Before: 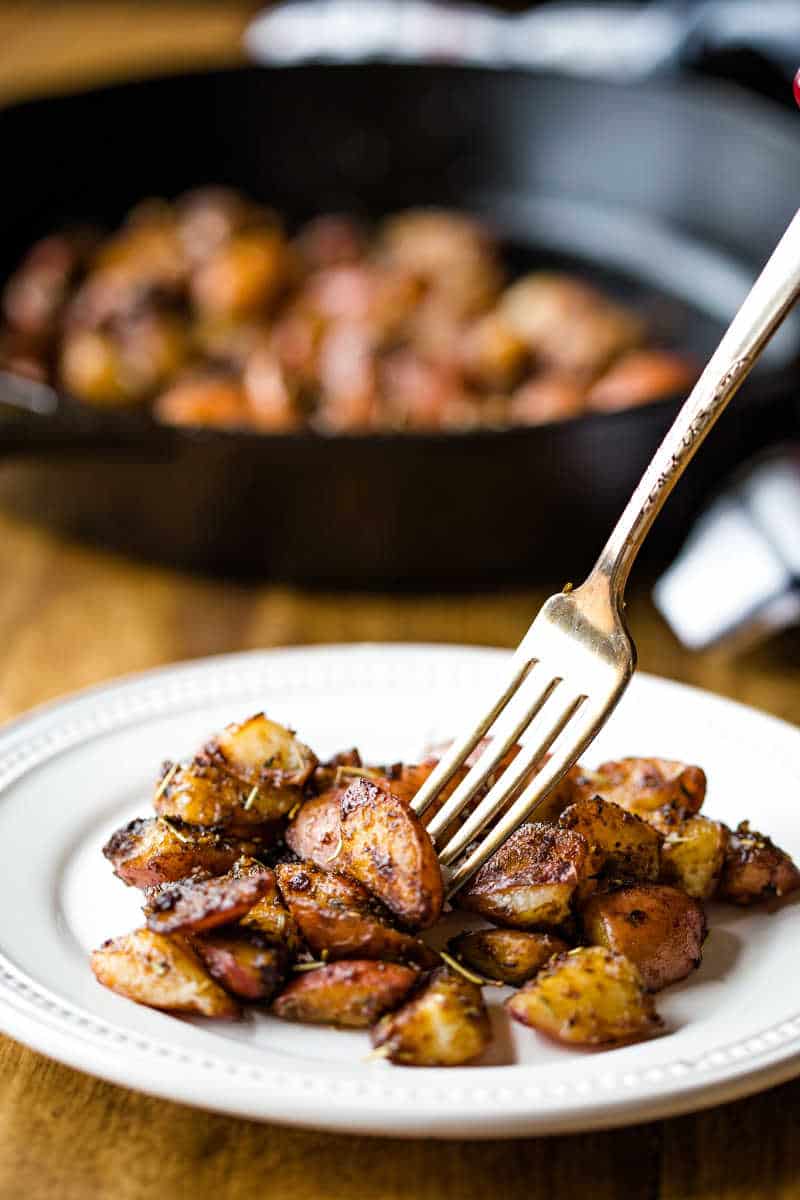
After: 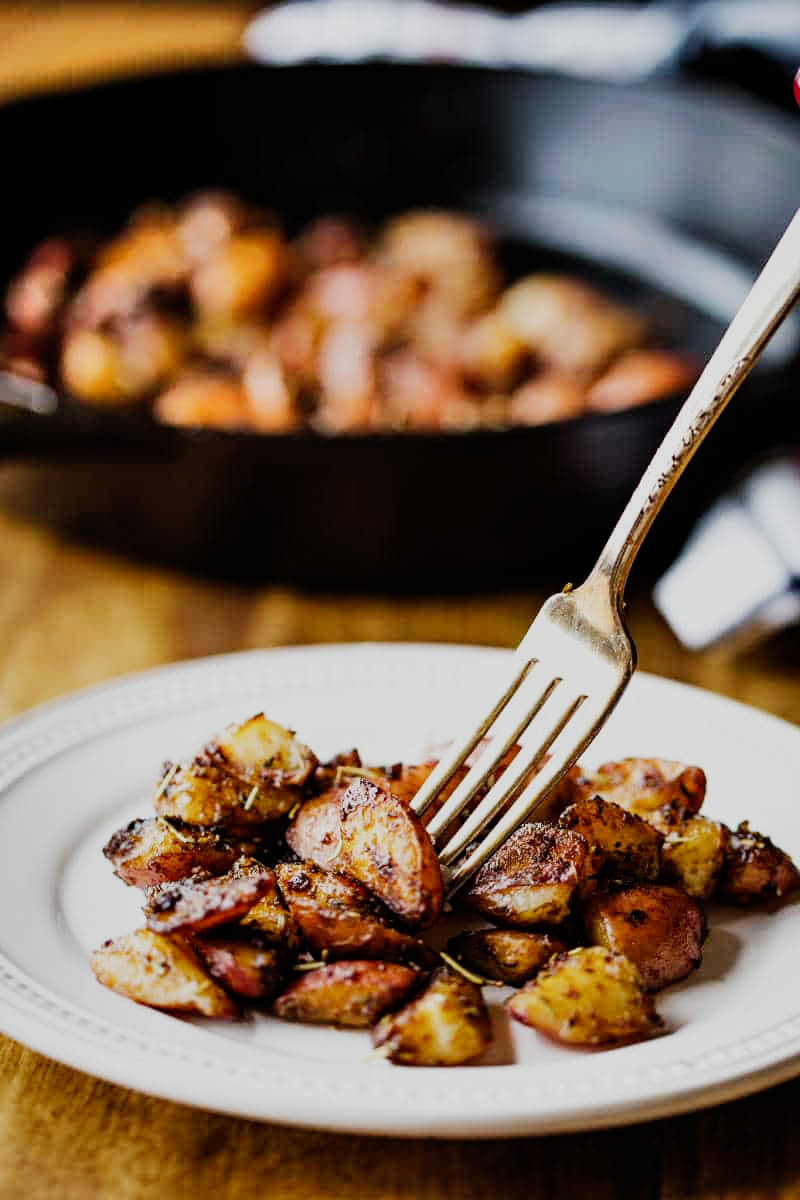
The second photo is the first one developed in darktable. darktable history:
shadows and highlights: soften with gaussian
sigmoid: skew -0.2, preserve hue 0%, red attenuation 0.1, red rotation 0.035, green attenuation 0.1, green rotation -0.017, blue attenuation 0.15, blue rotation -0.052, base primaries Rec2020
